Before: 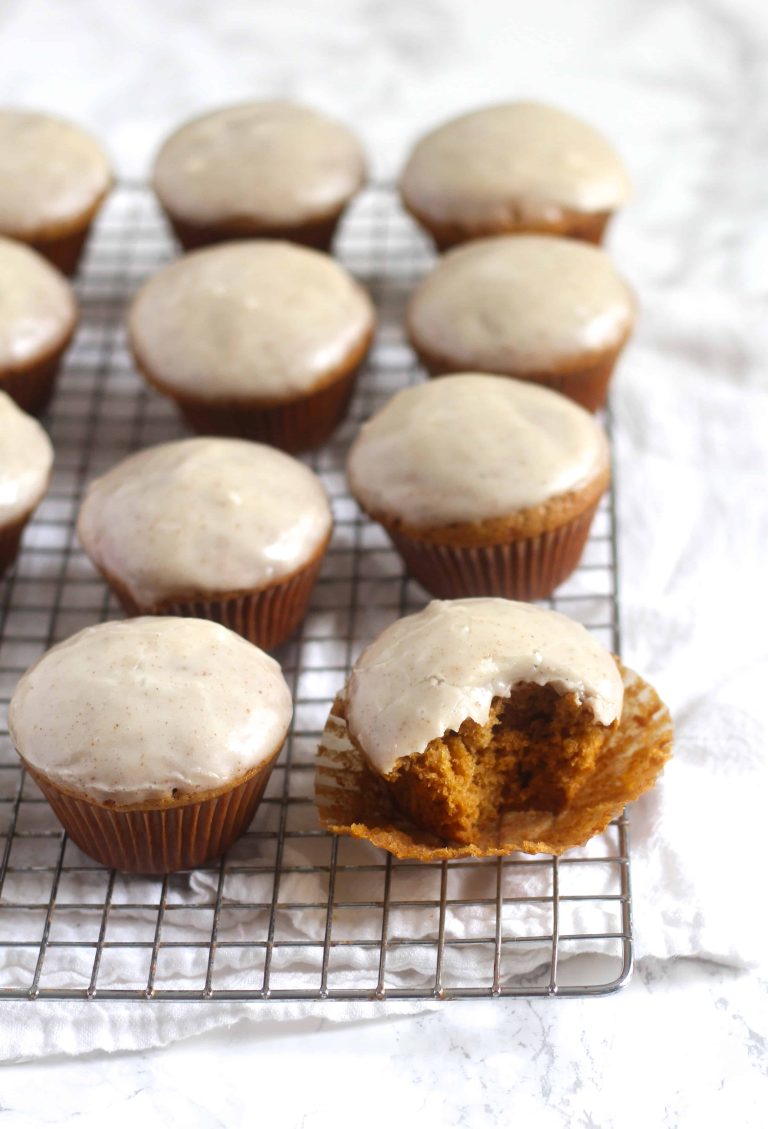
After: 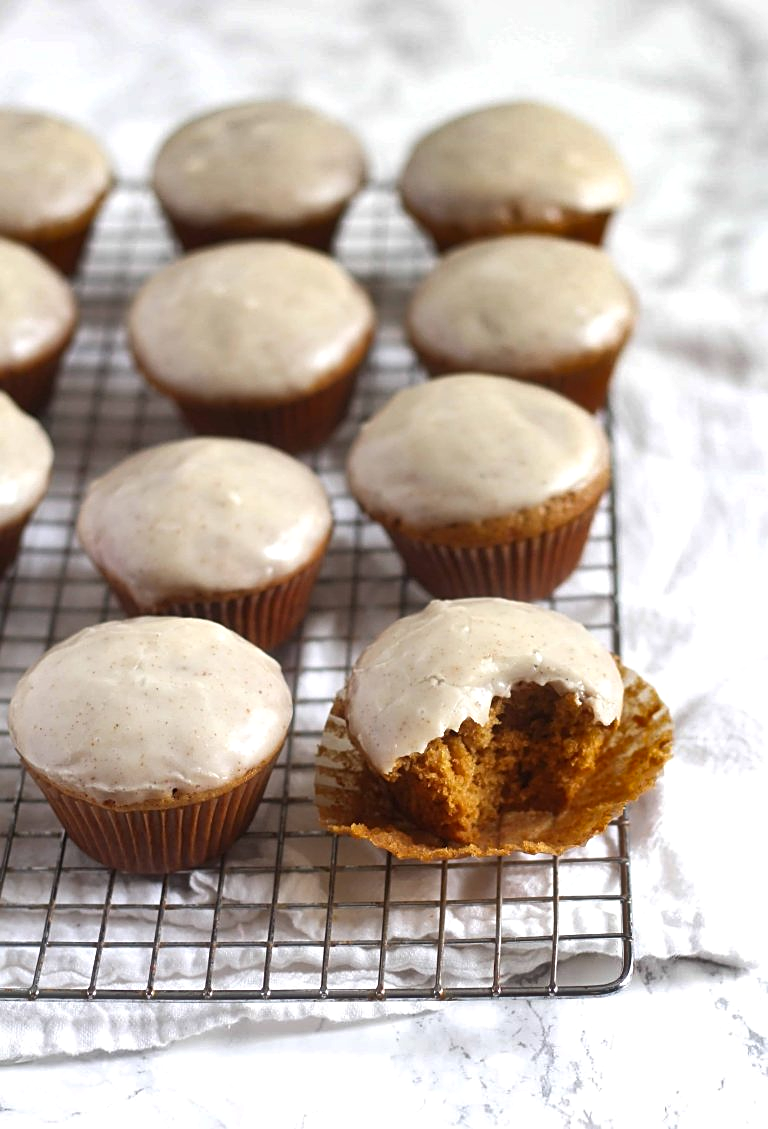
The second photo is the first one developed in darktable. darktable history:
sharpen: on, module defaults
shadows and highlights: shadows 12.49, white point adjustment 1.15, soften with gaussian
